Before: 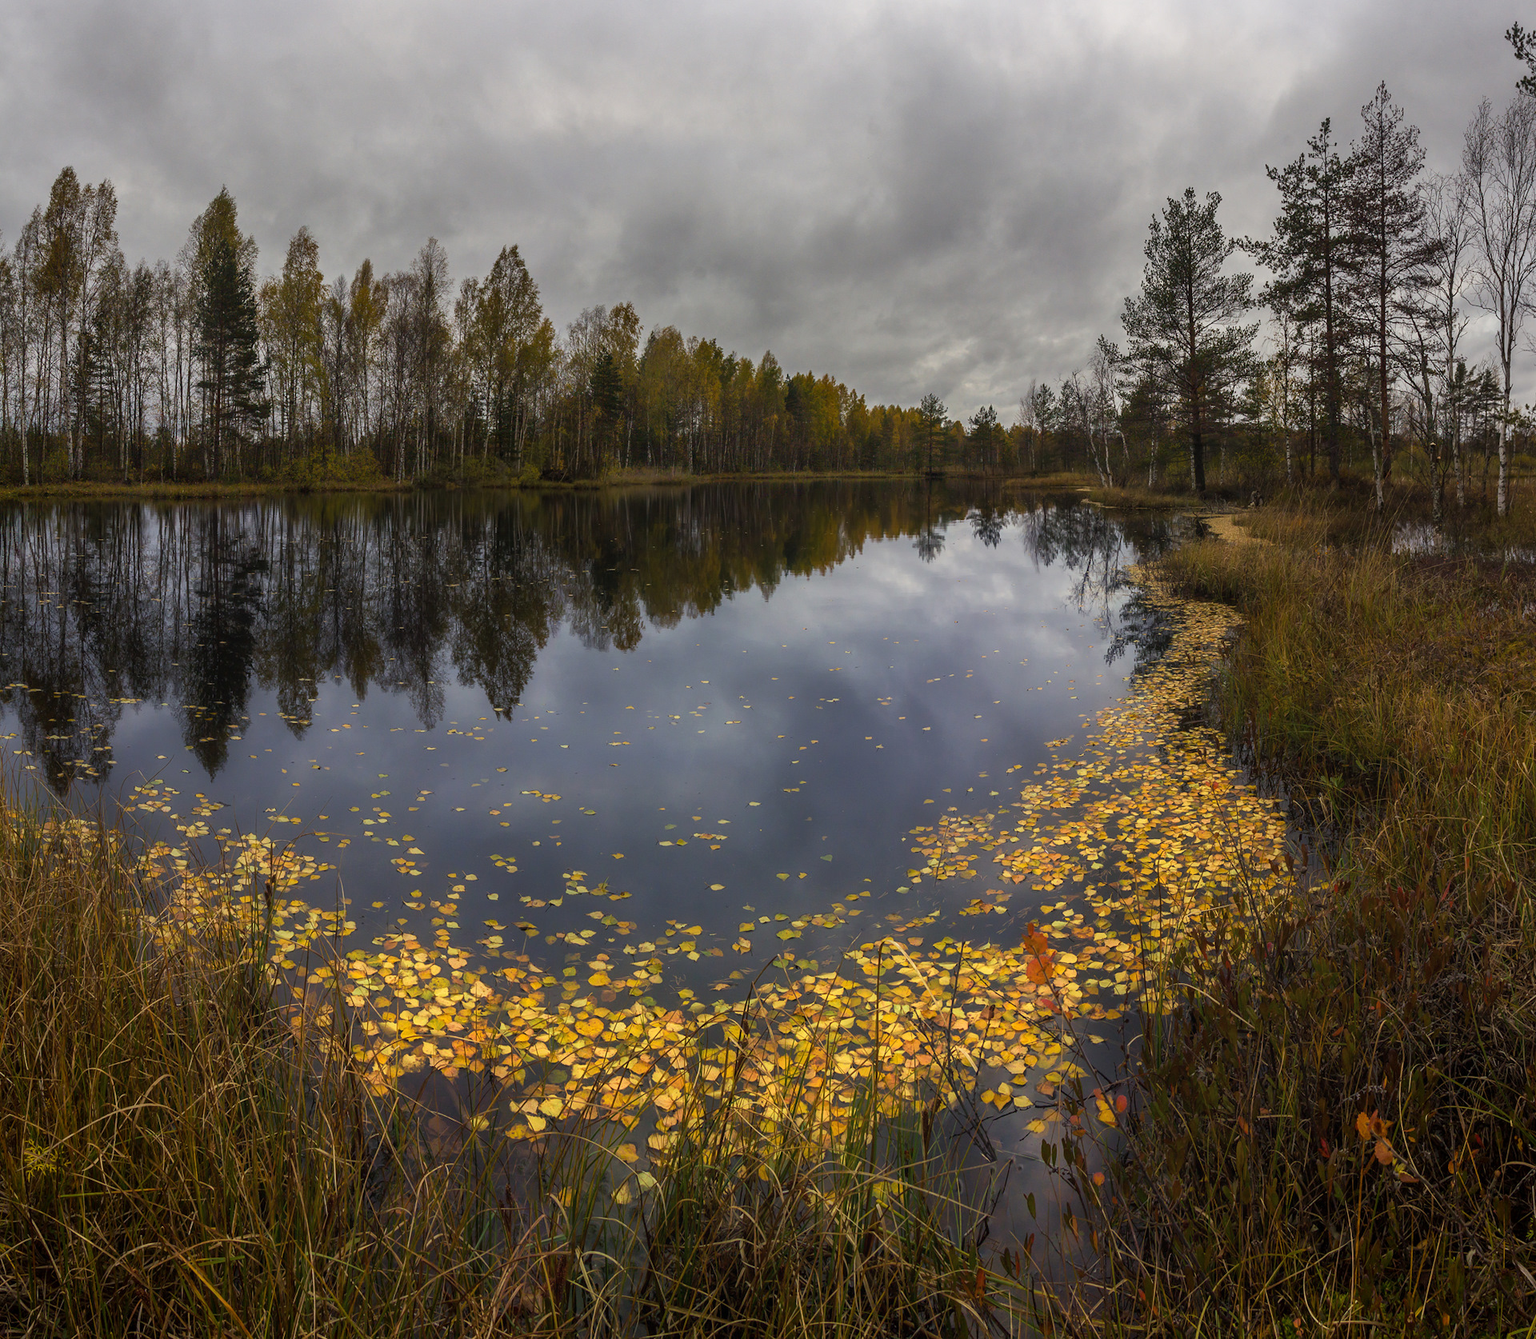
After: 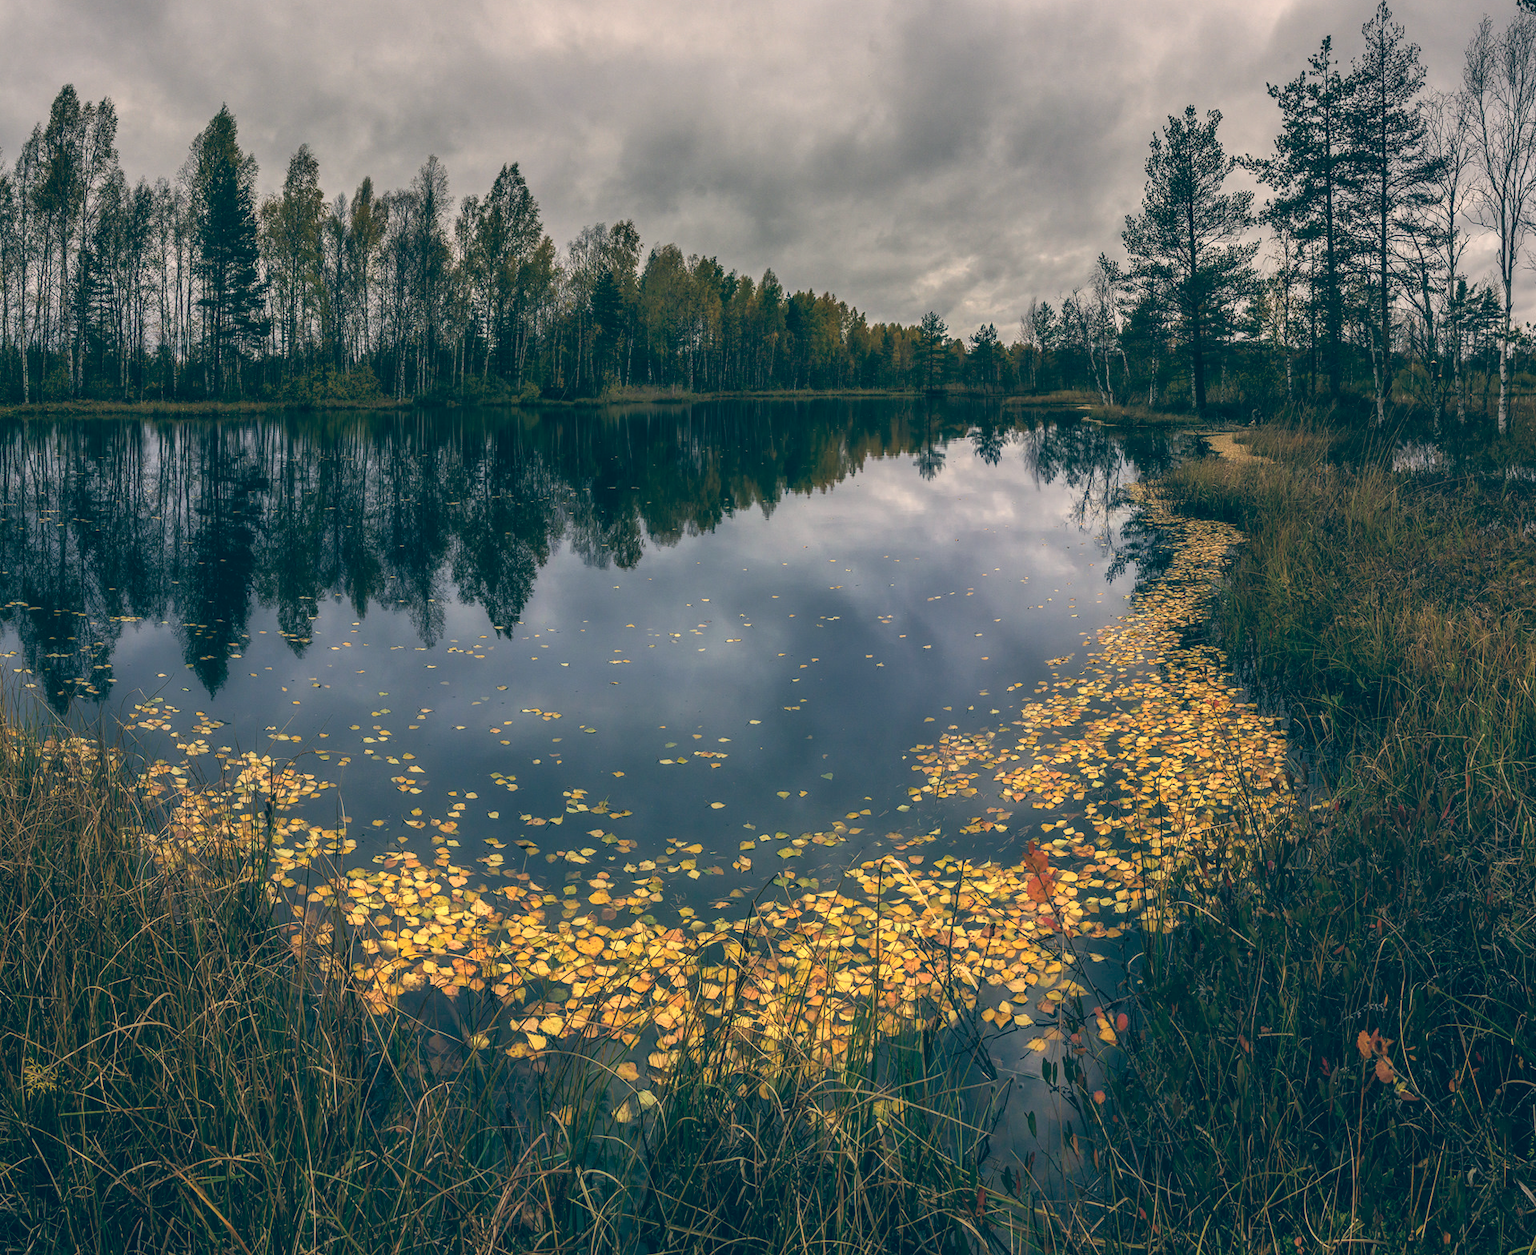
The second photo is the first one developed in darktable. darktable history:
local contrast: detail 130%
crop and rotate: top 6.25%
color balance: lift [1.006, 0.985, 1.002, 1.015], gamma [1, 0.953, 1.008, 1.047], gain [1.076, 1.13, 1.004, 0.87]
